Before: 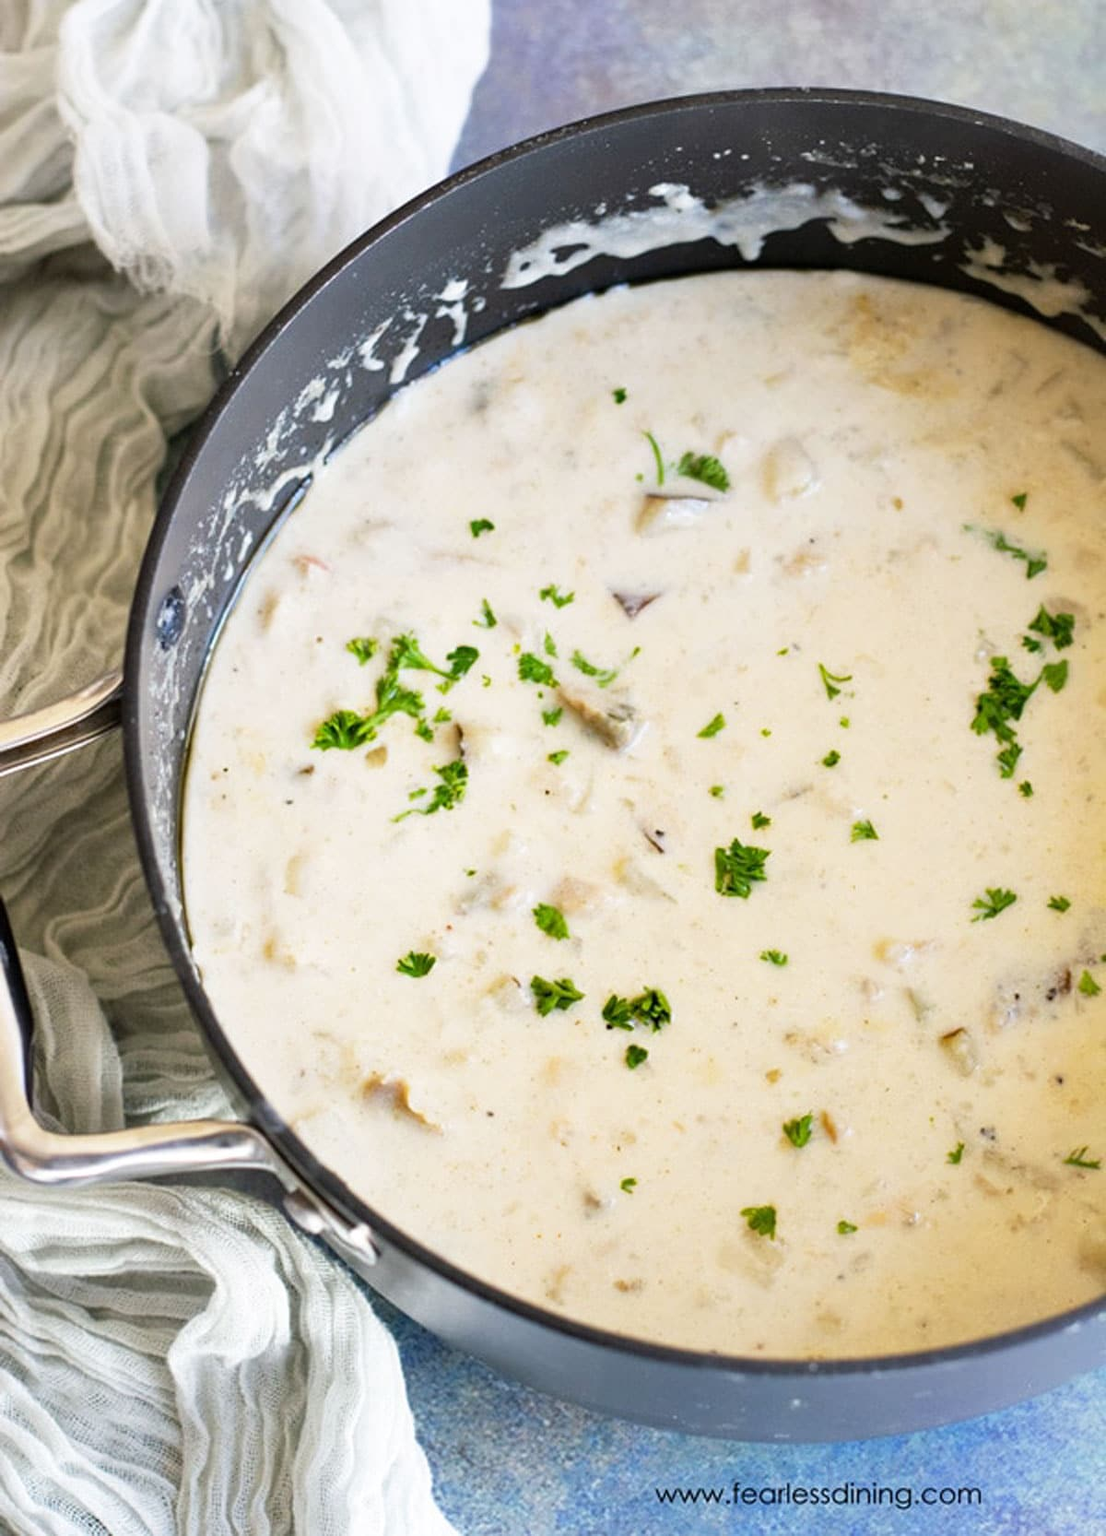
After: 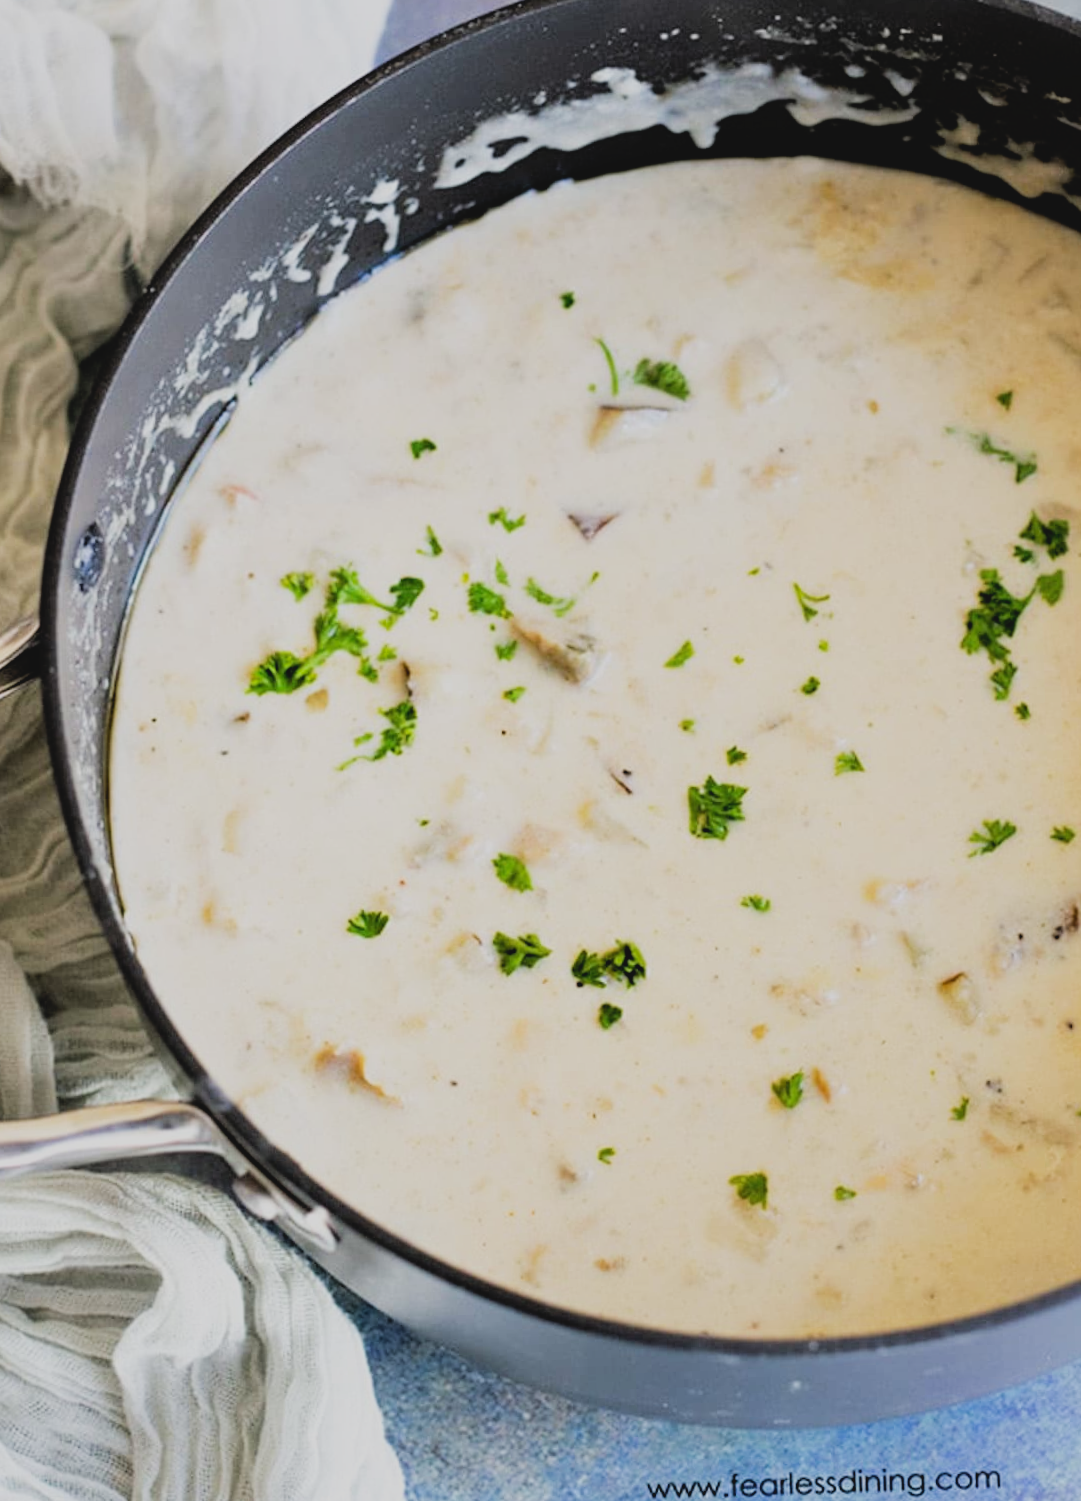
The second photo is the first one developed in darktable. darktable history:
crop and rotate: angle 1.96°, left 5.673%, top 5.673%
contrast brightness saturation: contrast -0.11
filmic rgb: black relative exposure -5 EV, hardness 2.88, contrast 1.2, highlights saturation mix -30%
